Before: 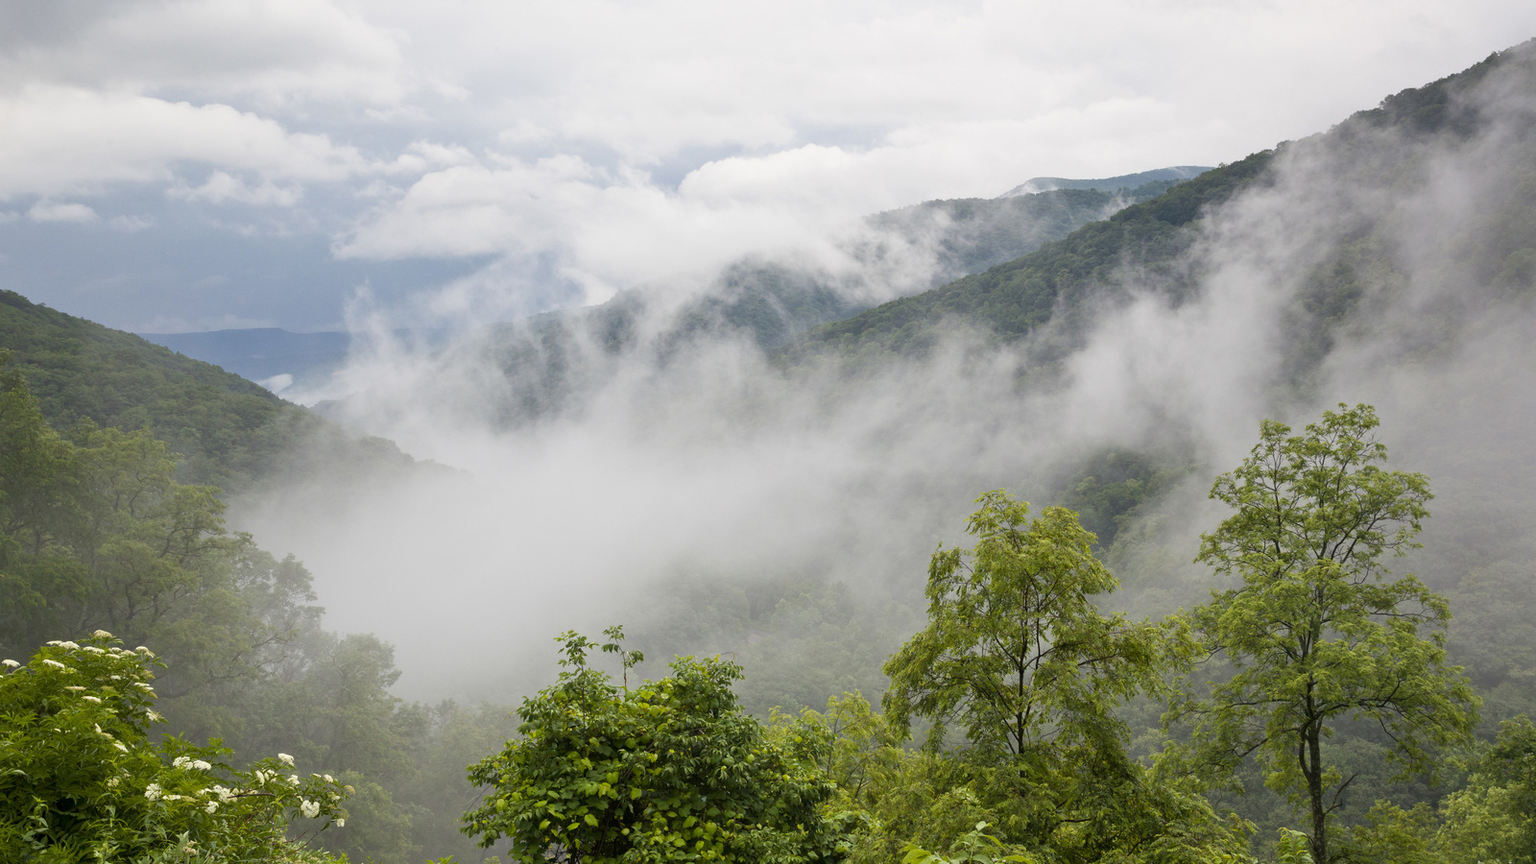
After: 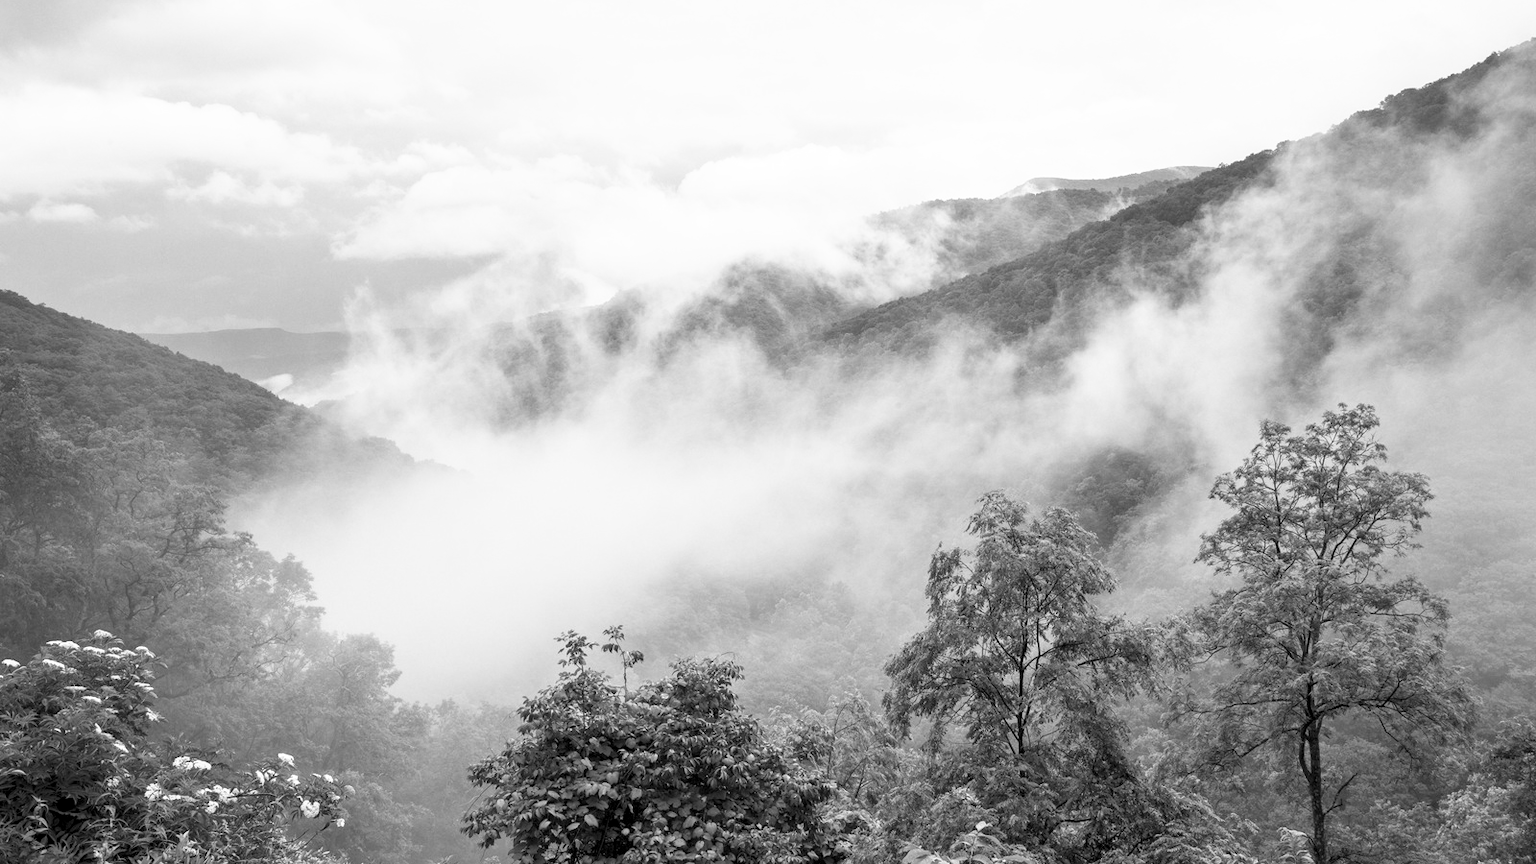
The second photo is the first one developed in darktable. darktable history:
base curve: curves: ch0 [(0, 0) (0.557, 0.834) (1, 1)], preserve colors none
color calibration: output gray [0.28, 0.41, 0.31, 0], illuminant as shot in camera, x 0.358, y 0.373, temperature 4628.91 K
exposure: black level correction 0.001, compensate highlight preservation false
local contrast: on, module defaults
